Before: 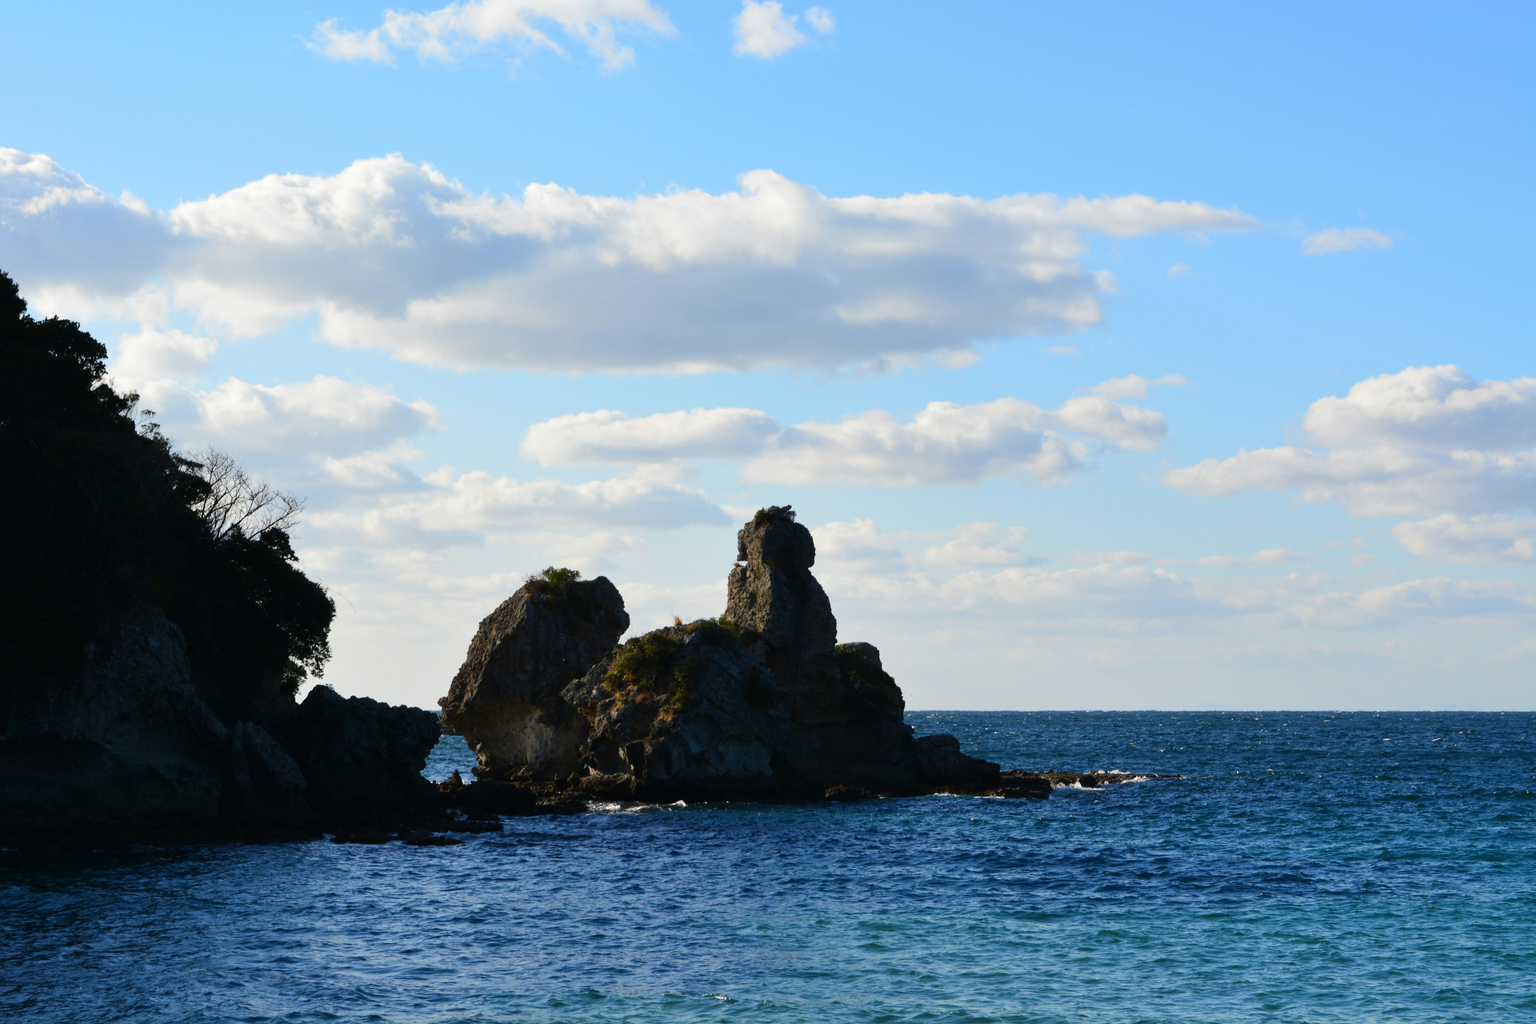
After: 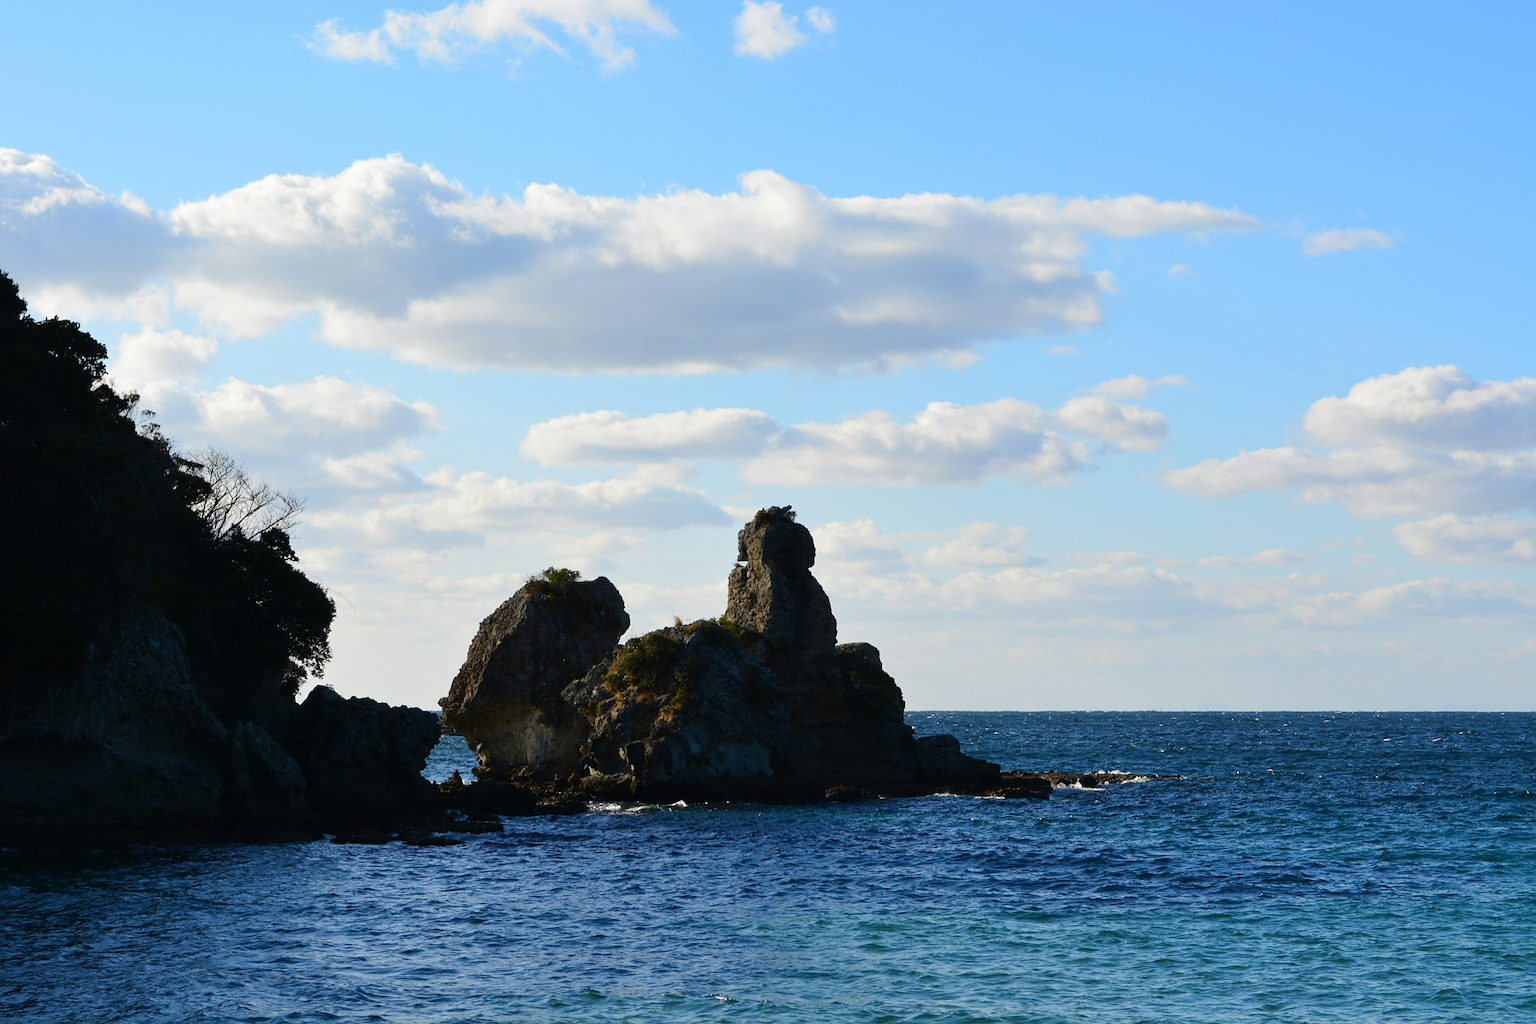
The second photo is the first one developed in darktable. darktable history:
sharpen: radius 2.489, amount 0.324
